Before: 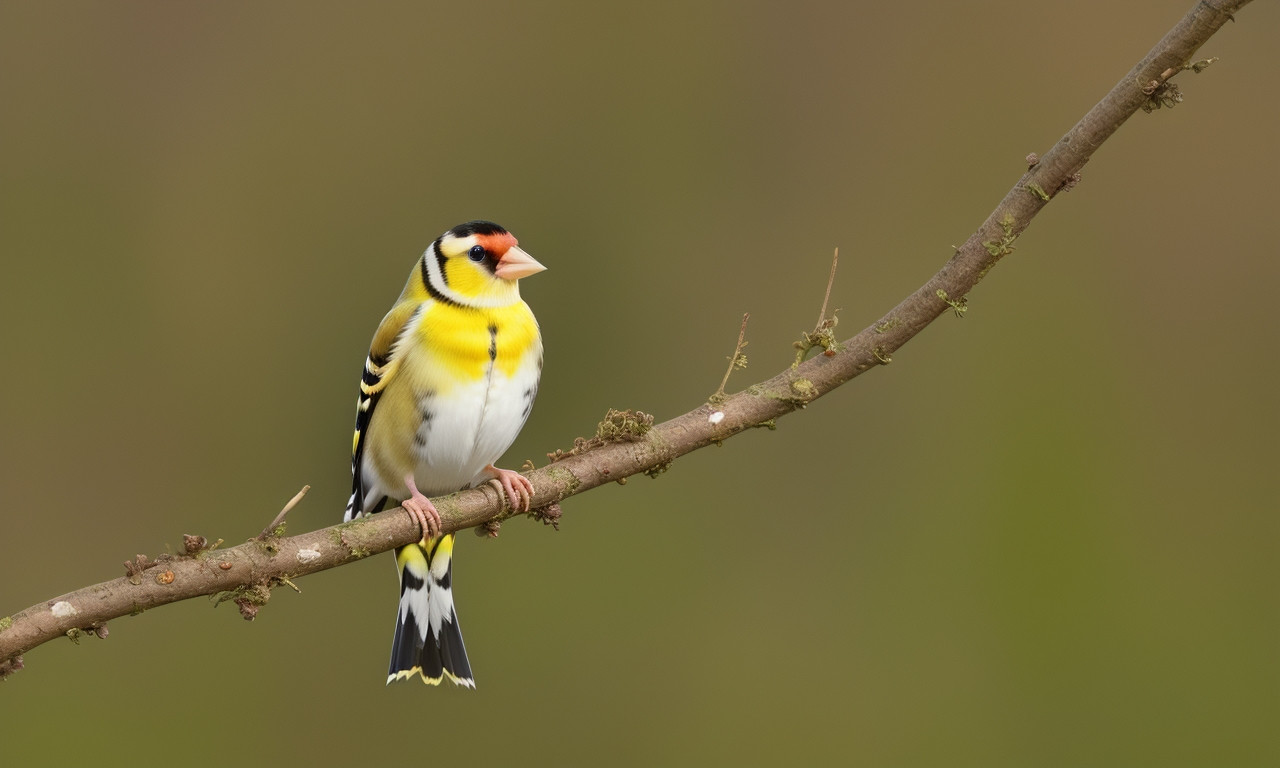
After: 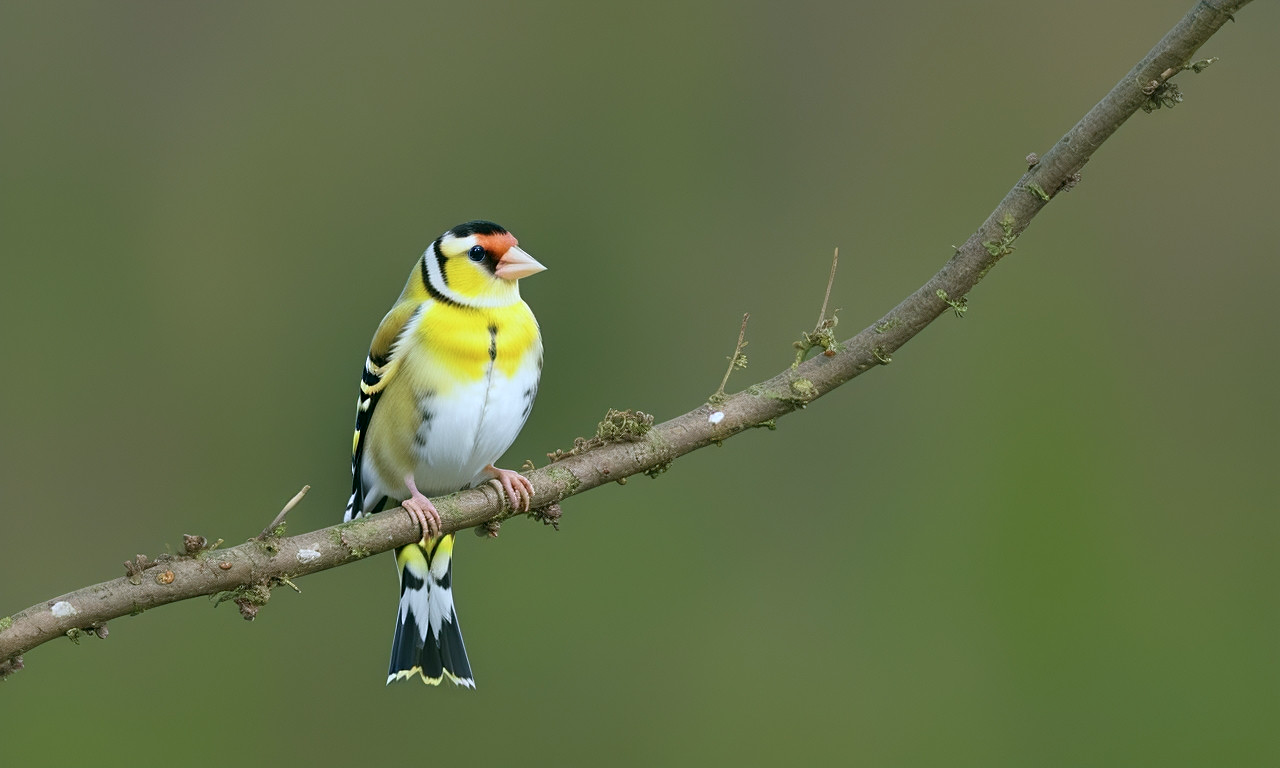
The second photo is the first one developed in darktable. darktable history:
sharpen: amount 0.2
color calibration: illuminant custom, x 0.39, y 0.392, temperature 3856.94 K
color correction: highlights a* -0.482, highlights b* 9.48, shadows a* -9.48, shadows b* 0.803
